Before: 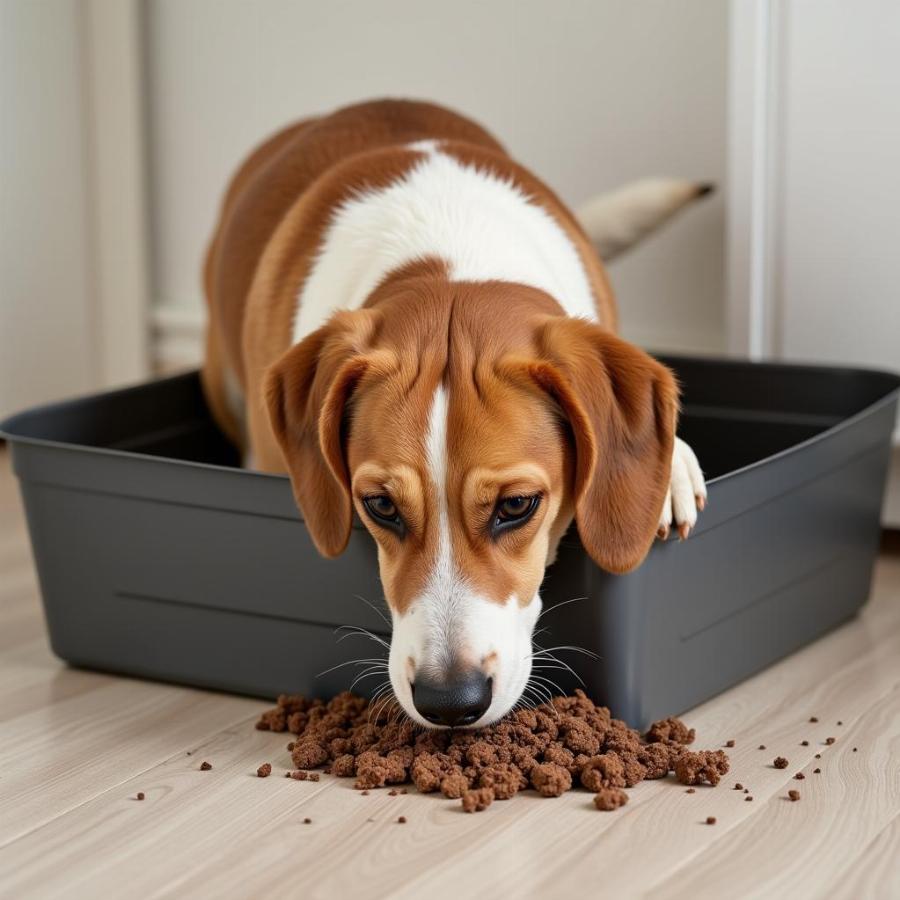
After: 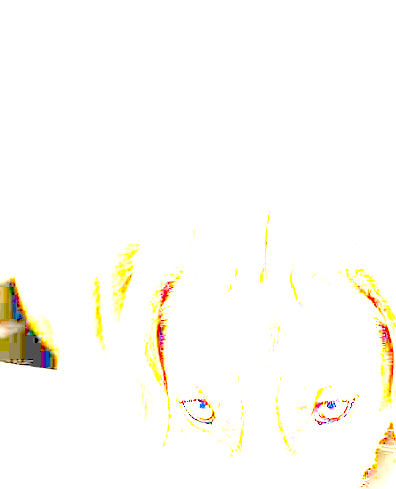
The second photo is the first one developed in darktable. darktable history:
exposure: exposure 7.998 EV, compensate highlight preservation false
crop: left 20.428%, top 10.801%, right 35.55%, bottom 34.772%
